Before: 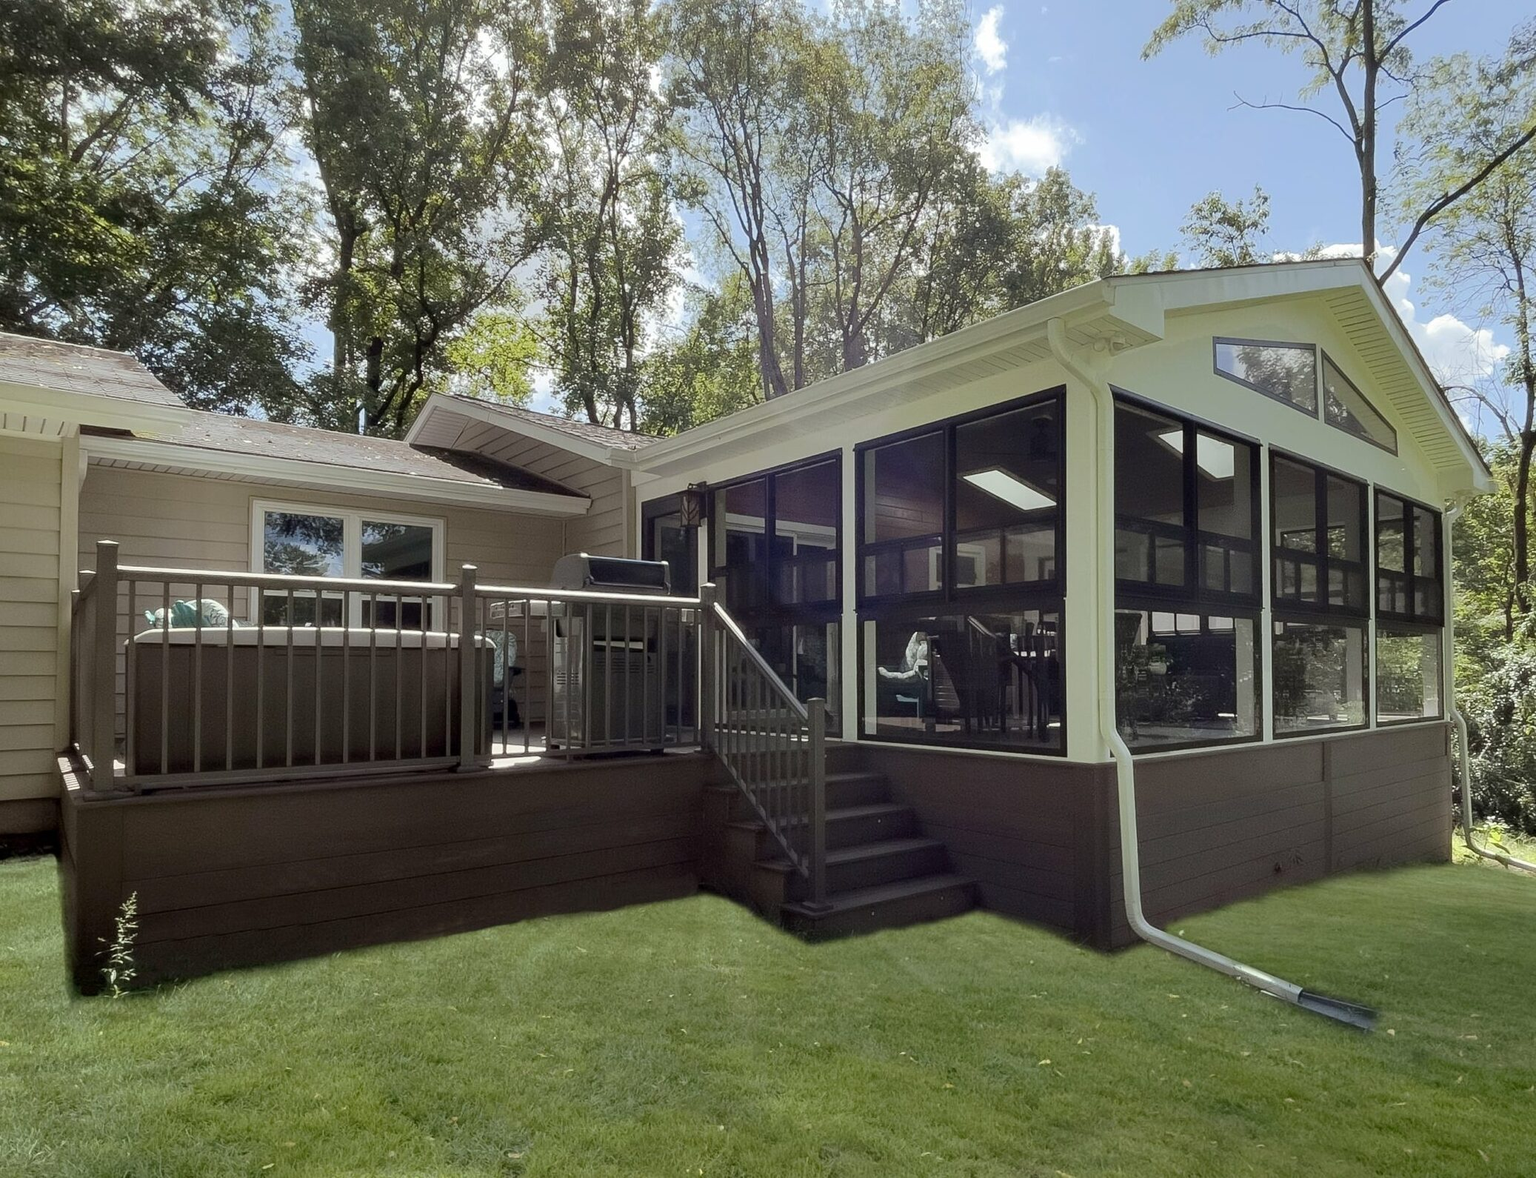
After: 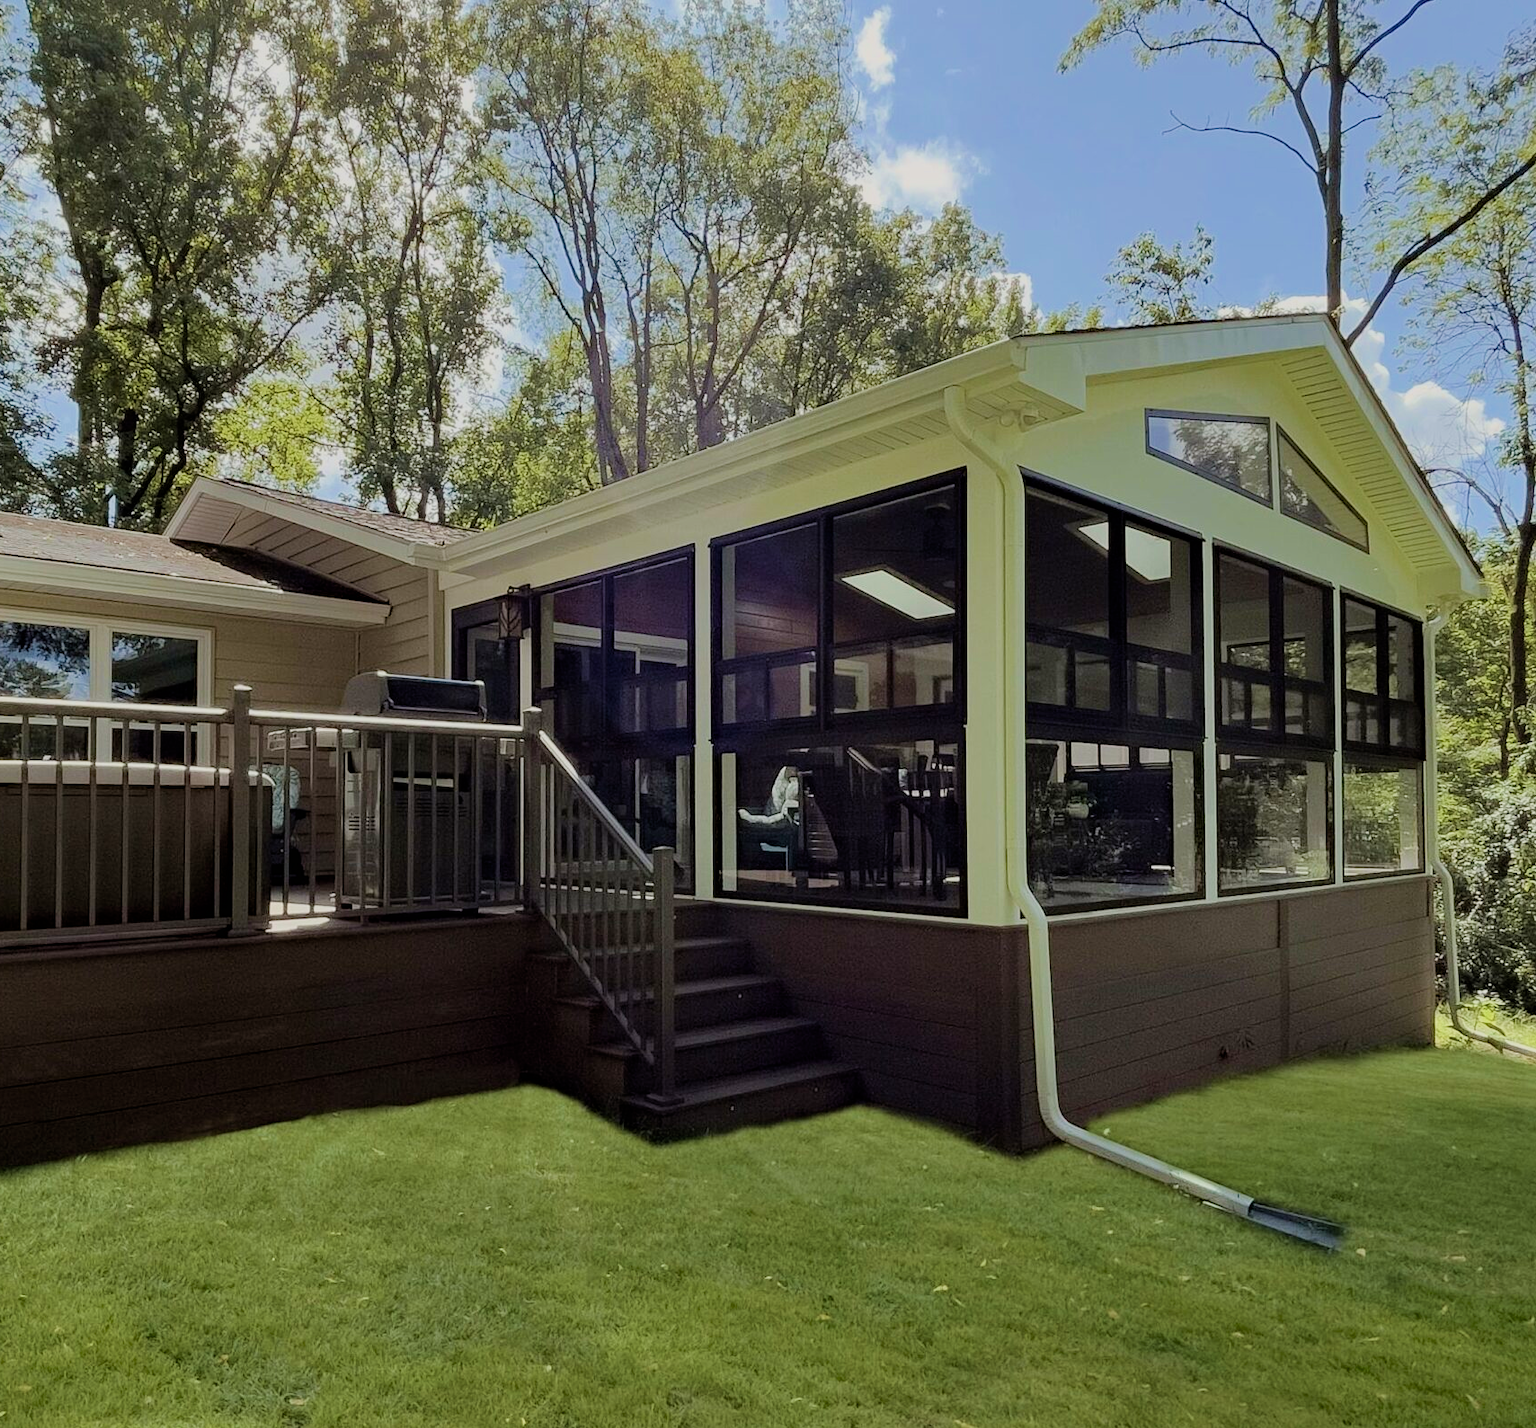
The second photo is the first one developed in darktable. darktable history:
filmic rgb: black relative exposure -7.65 EV, white relative exposure 4.56 EV, hardness 3.61
shadows and highlights: shadows 12, white point adjustment 1.2, highlights -0.36, soften with gaussian
velvia: strength 39.63%
haze removal: strength 0.29, distance 0.25, compatibility mode true, adaptive false
crop: left 17.582%, bottom 0.031%
